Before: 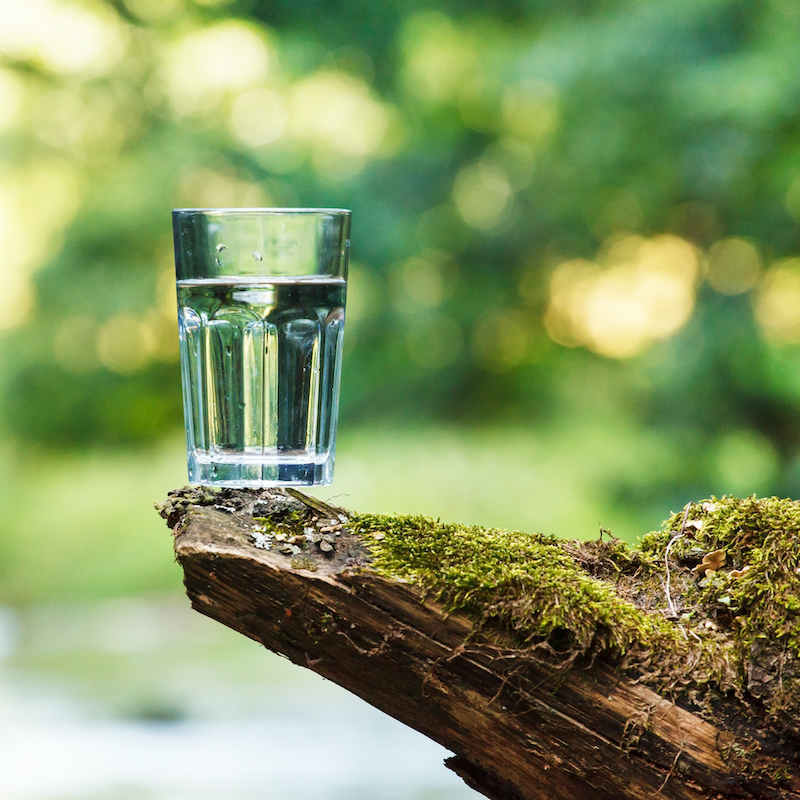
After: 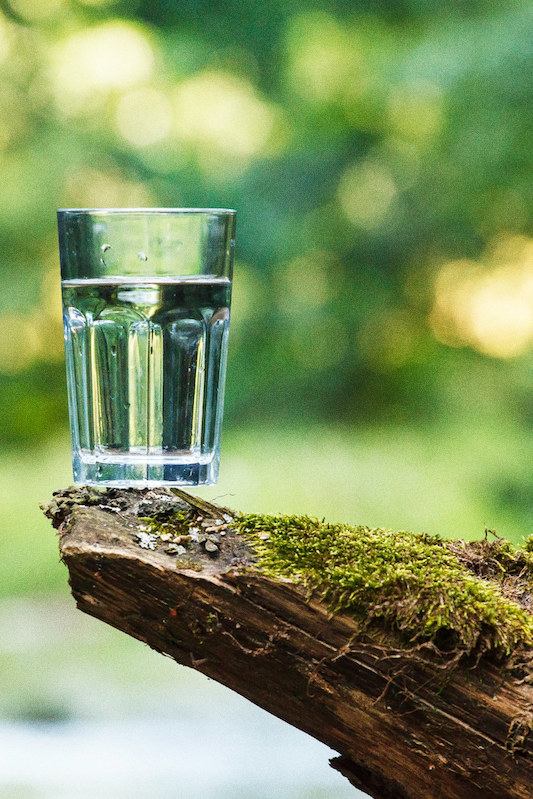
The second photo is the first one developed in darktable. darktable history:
grain: coarseness 0.09 ISO
crop and rotate: left 14.436%, right 18.898%
